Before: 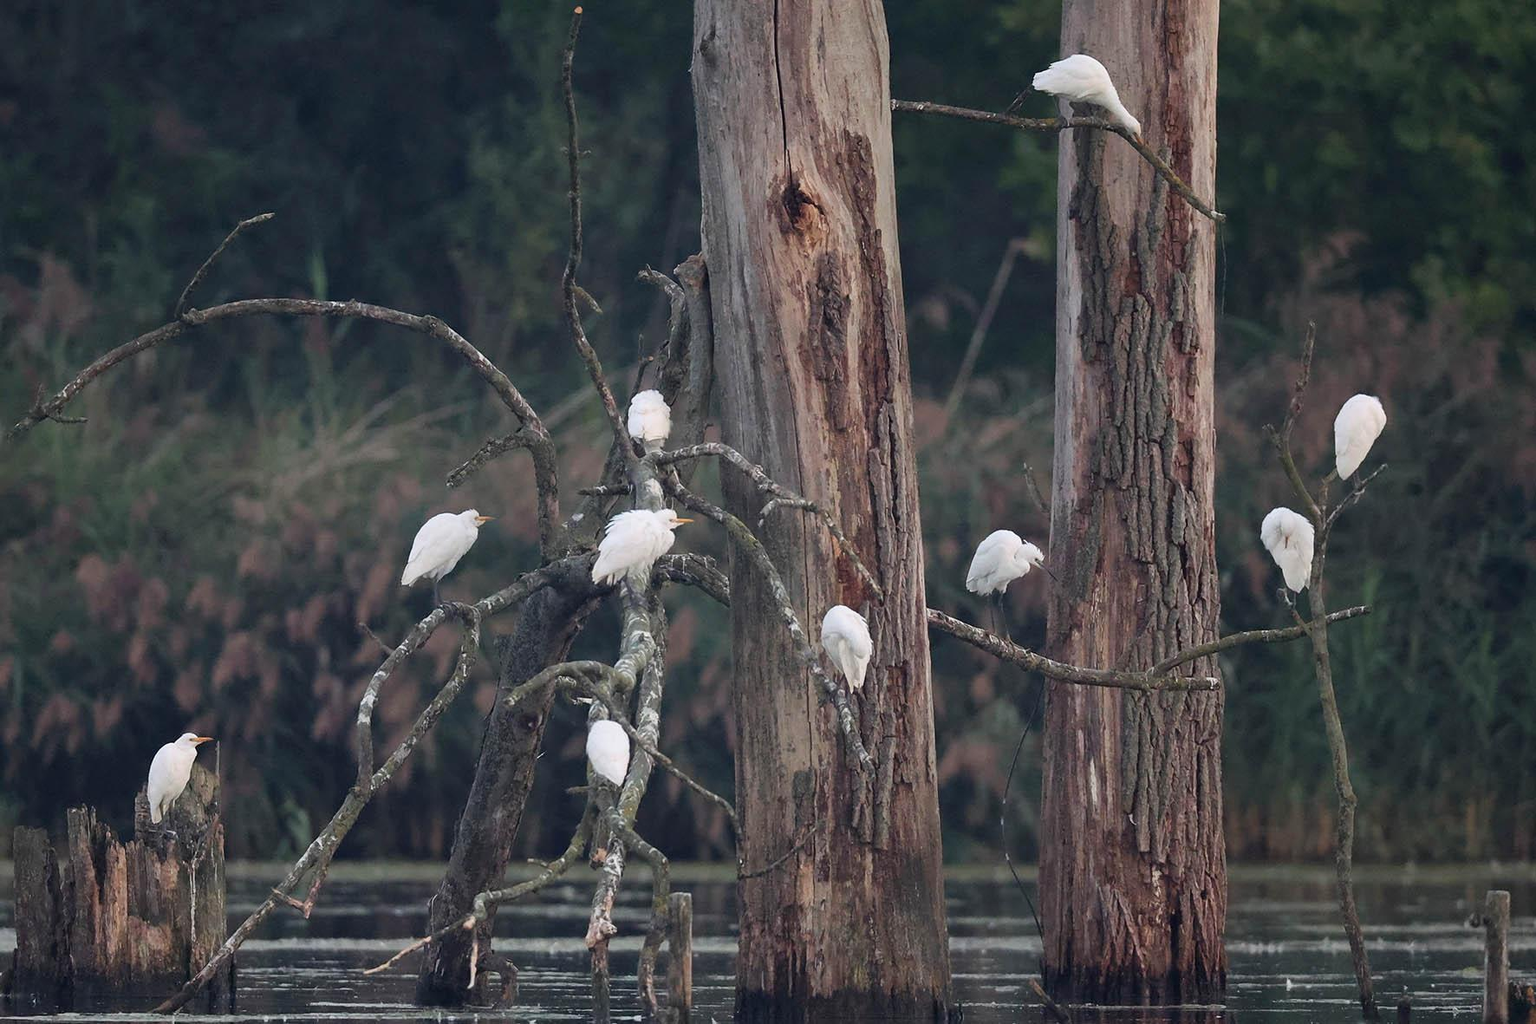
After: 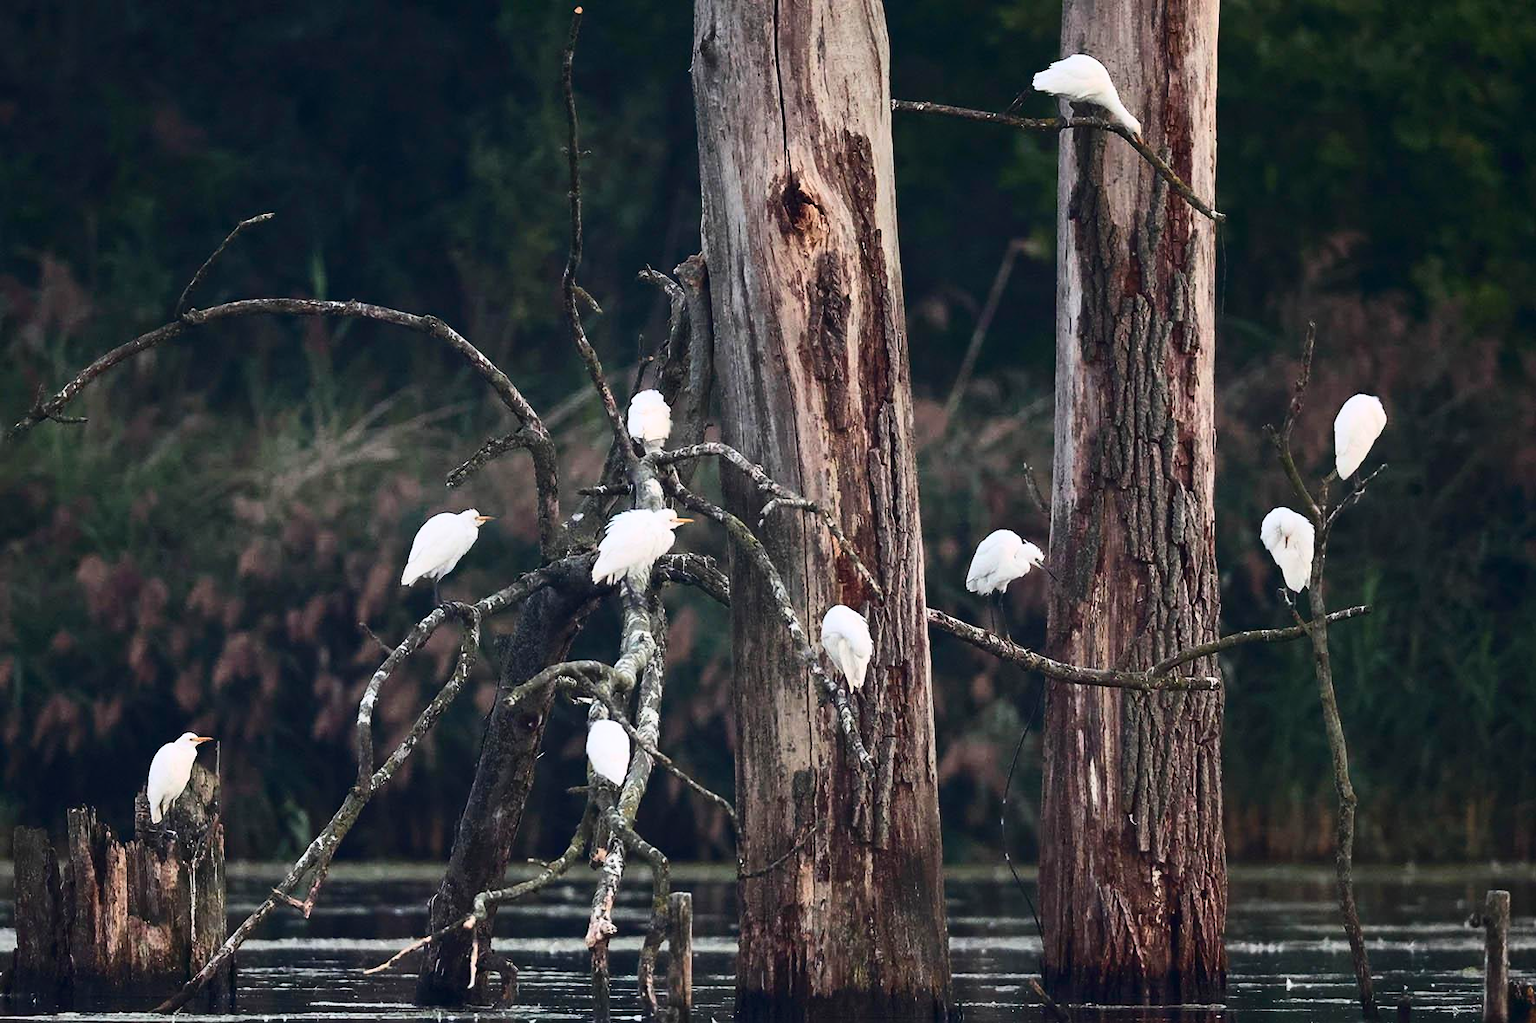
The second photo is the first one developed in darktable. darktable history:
contrast brightness saturation: contrast 0.41, brightness 0.103, saturation 0.208
